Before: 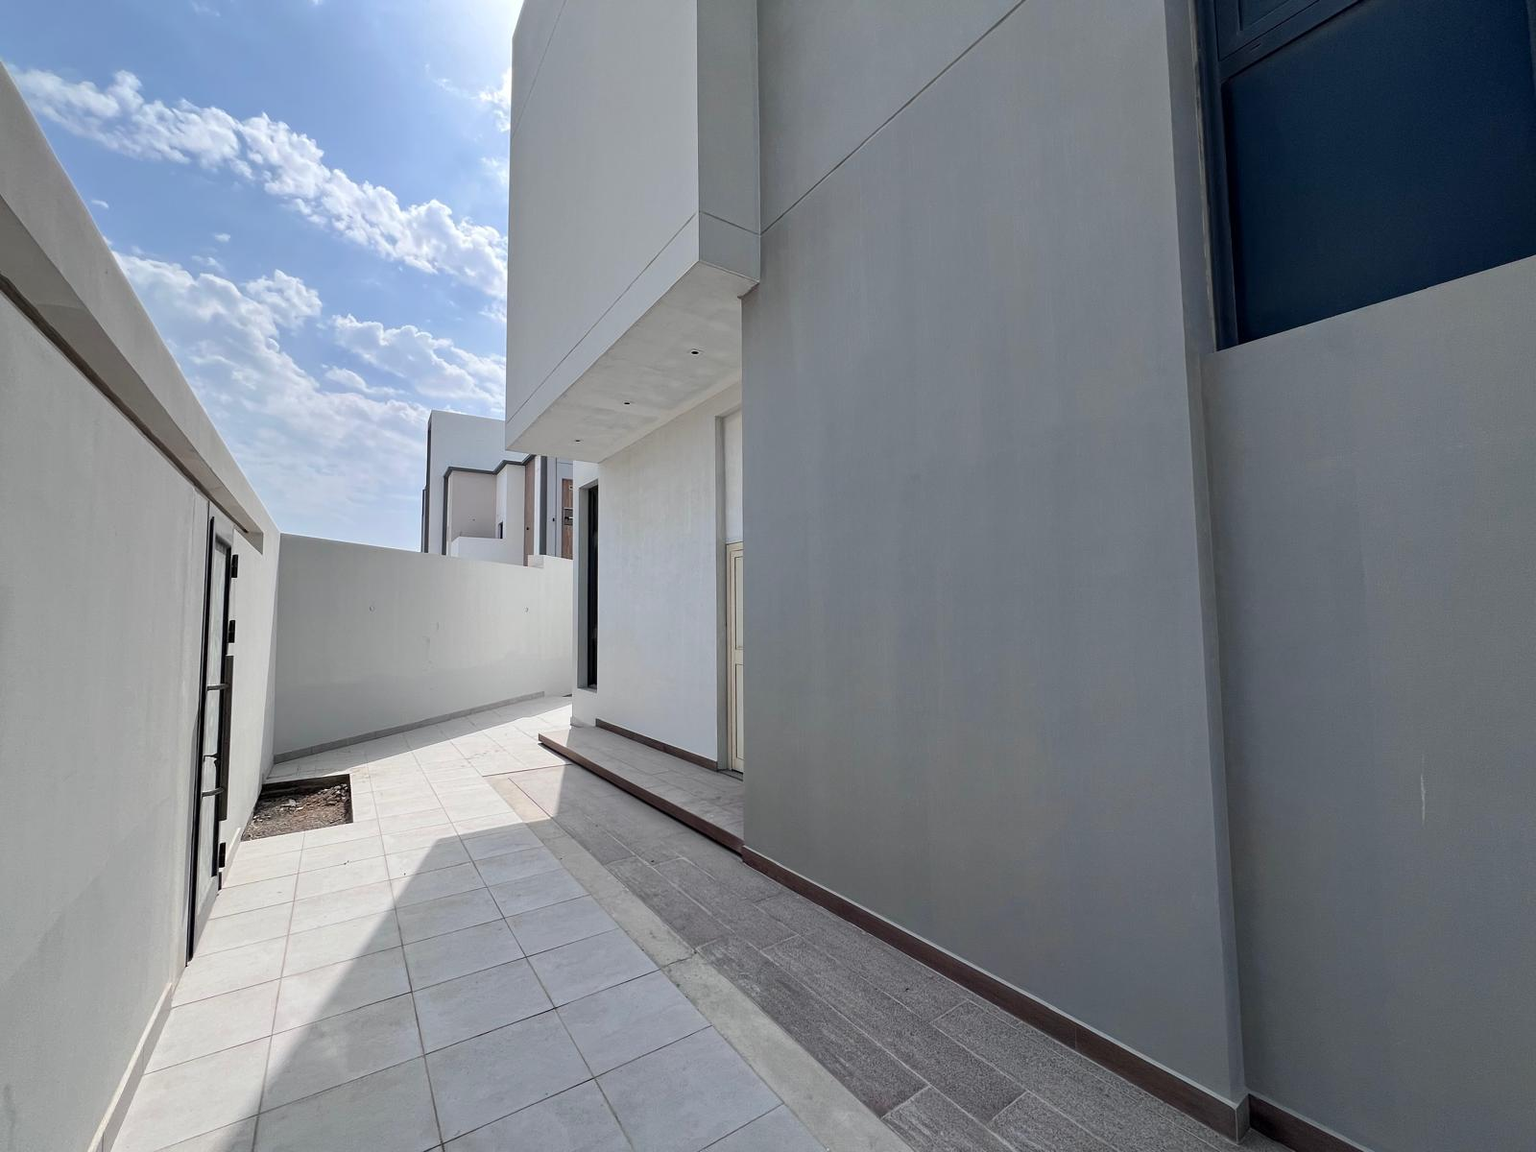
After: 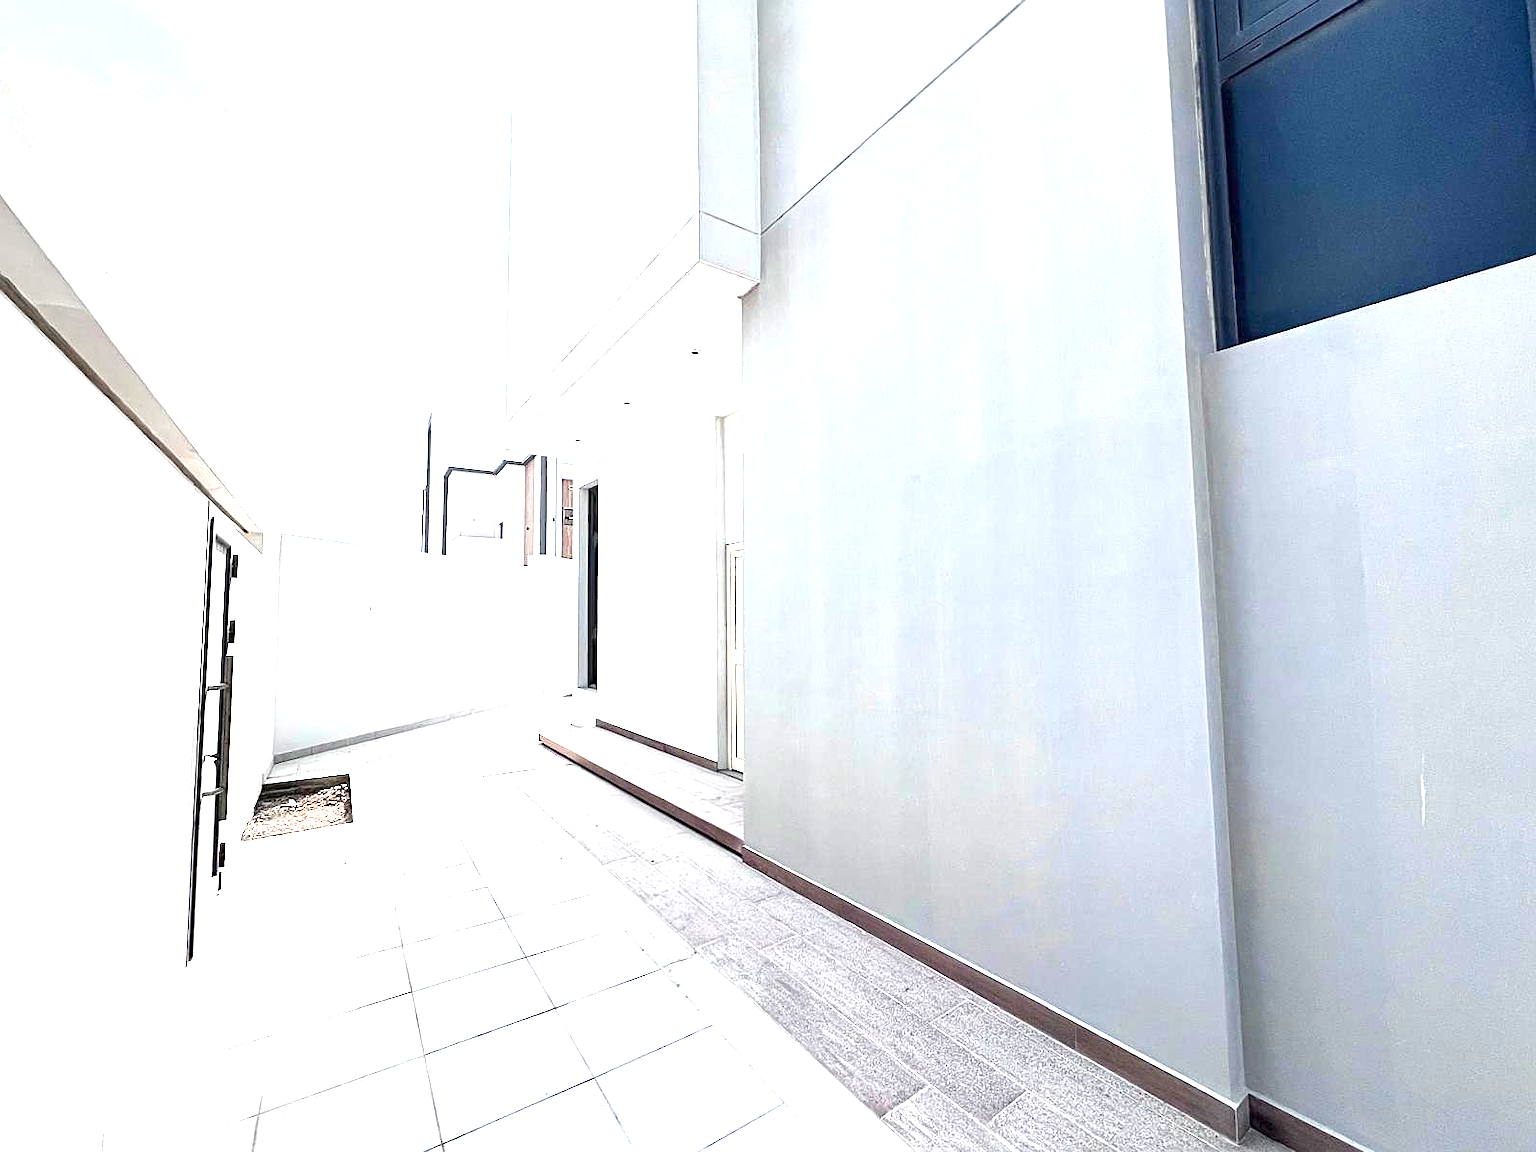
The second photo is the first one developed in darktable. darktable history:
sharpen: on, module defaults
exposure: black level correction 0, exposure 2.327 EV, compensate exposure bias true, compensate highlight preservation false
local contrast: mode bilateral grid, contrast 10, coarseness 25, detail 110%, midtone range 0.2
